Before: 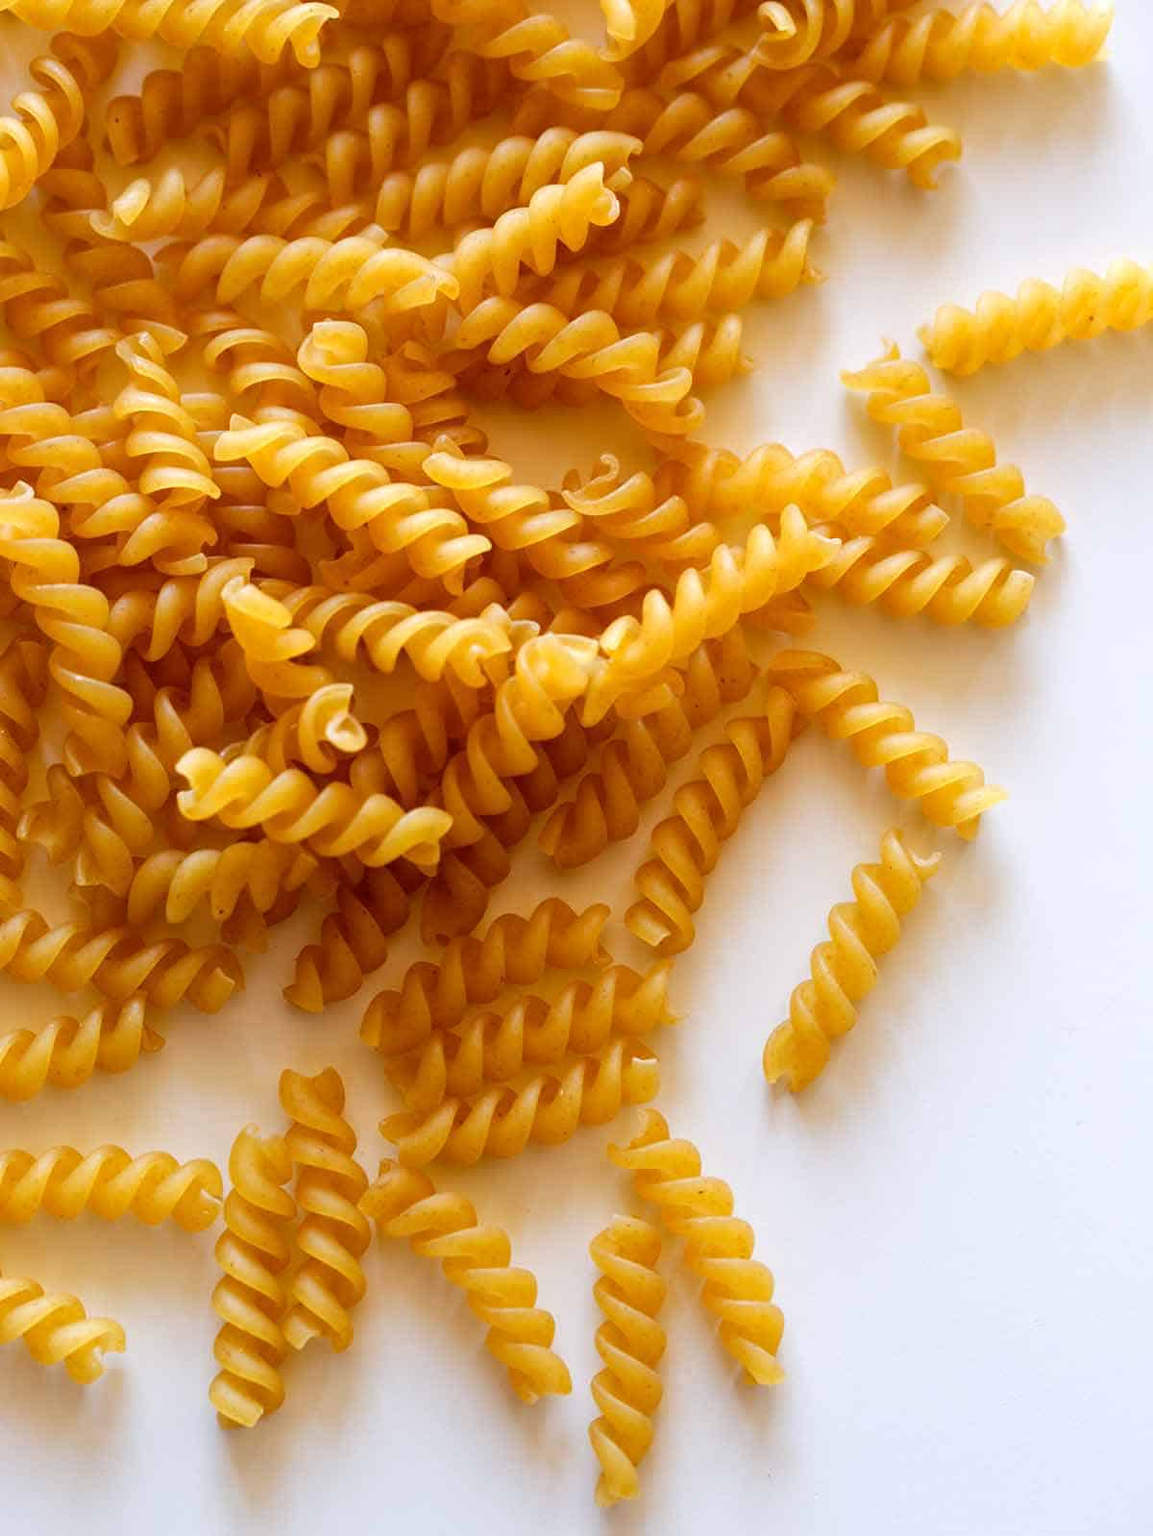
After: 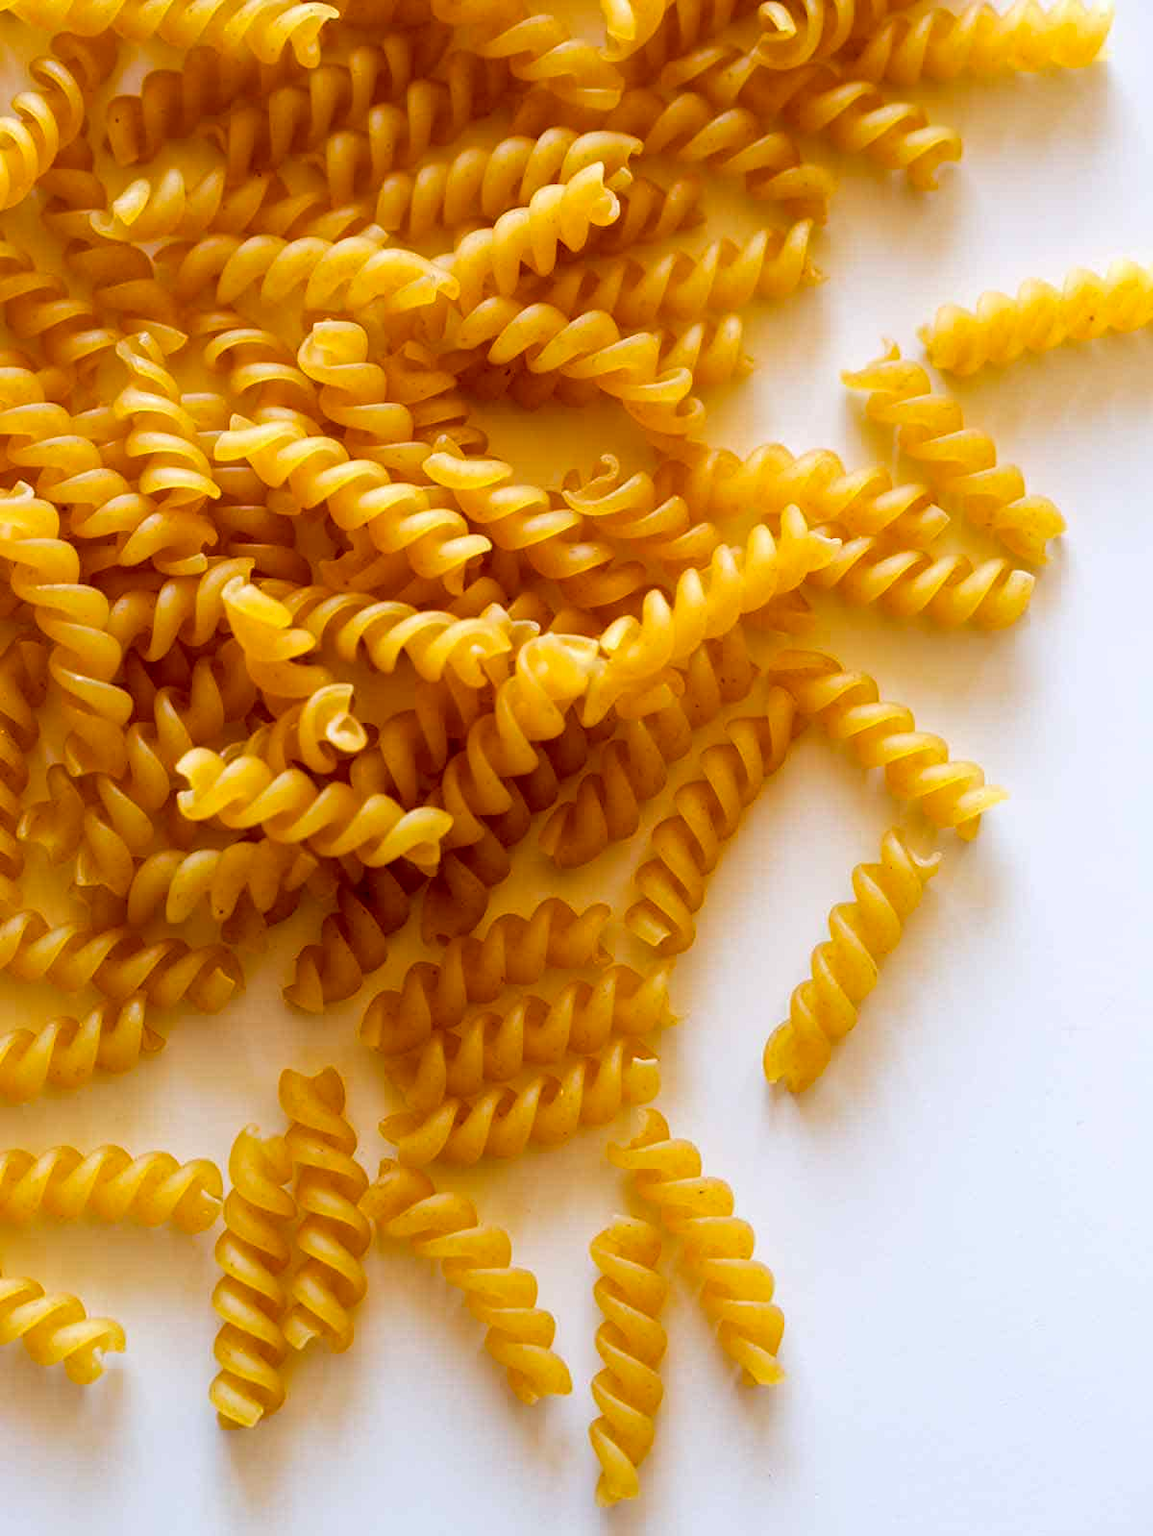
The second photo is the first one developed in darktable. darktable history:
color balance rgb: shadows lift › hue 86.05°, global offset › luminance -0.895%, perceptual saturation grading › global saturation 16.431%
